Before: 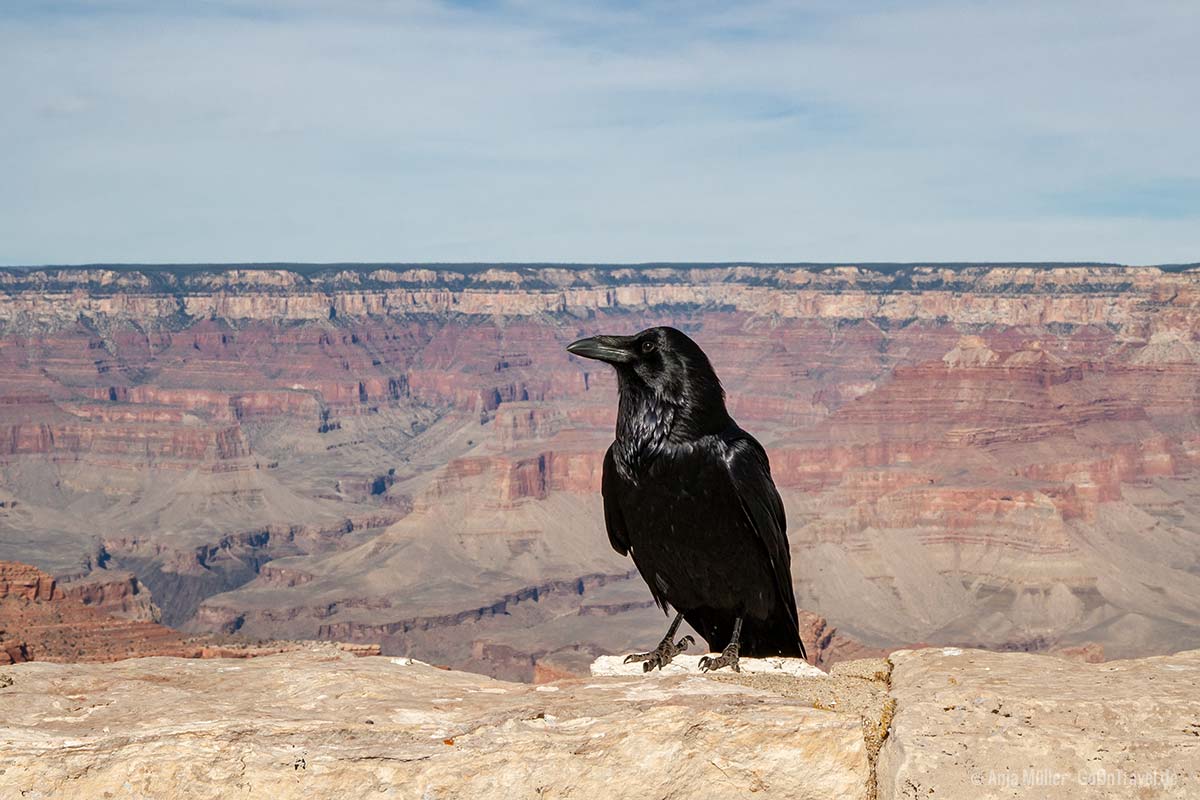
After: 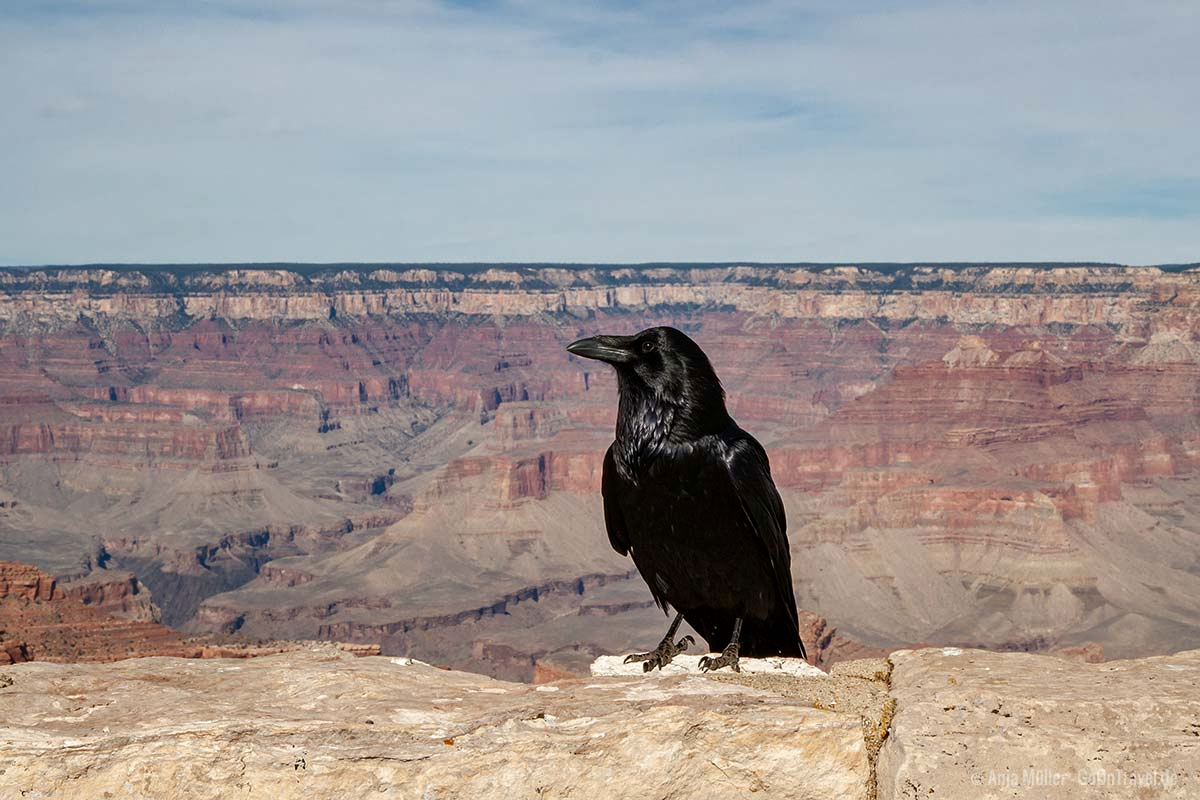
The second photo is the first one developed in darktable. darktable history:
white balance: emerald 1
contrast brightness saturation: brightness -0.09
